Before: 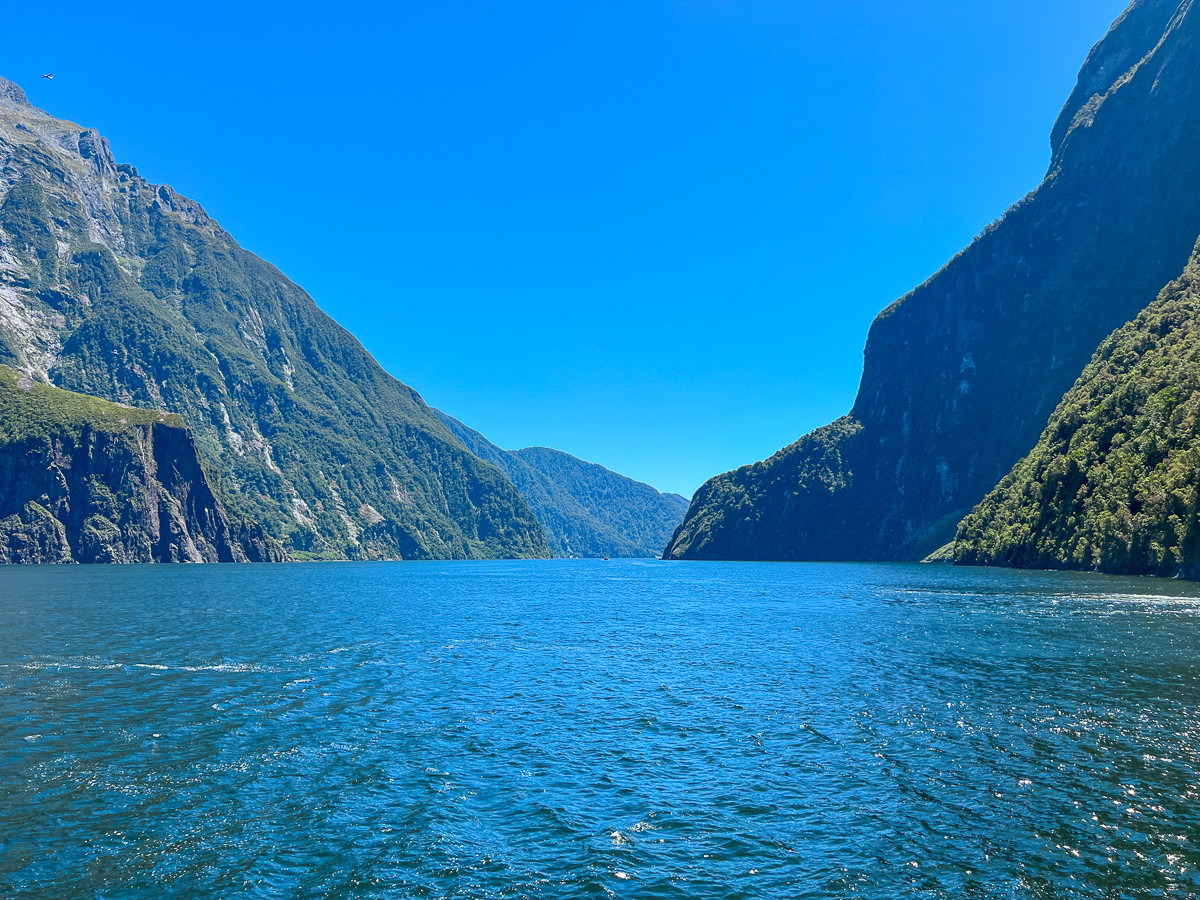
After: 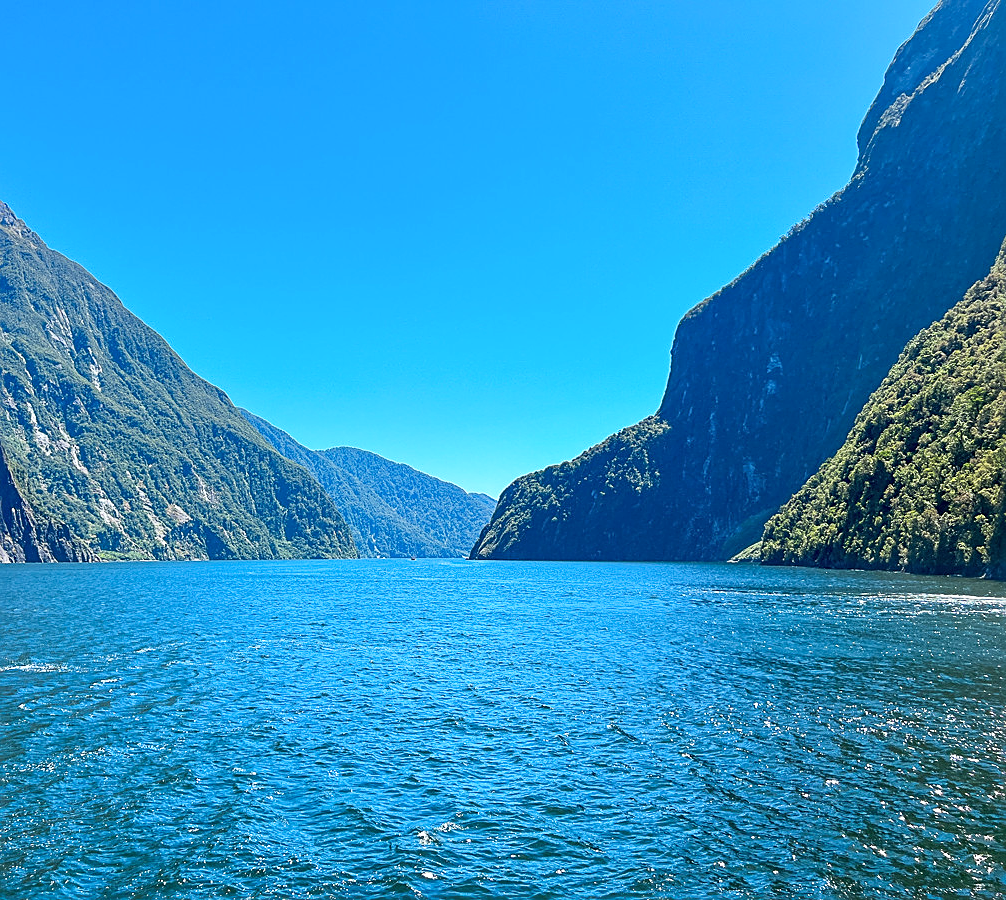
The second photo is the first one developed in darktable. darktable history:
base curve: curves: ch0 [(0, 0) (0.688, 0.865) (1, 1)], preserve colors none
sharpen: on, module defaults
crop: left 16.145%
